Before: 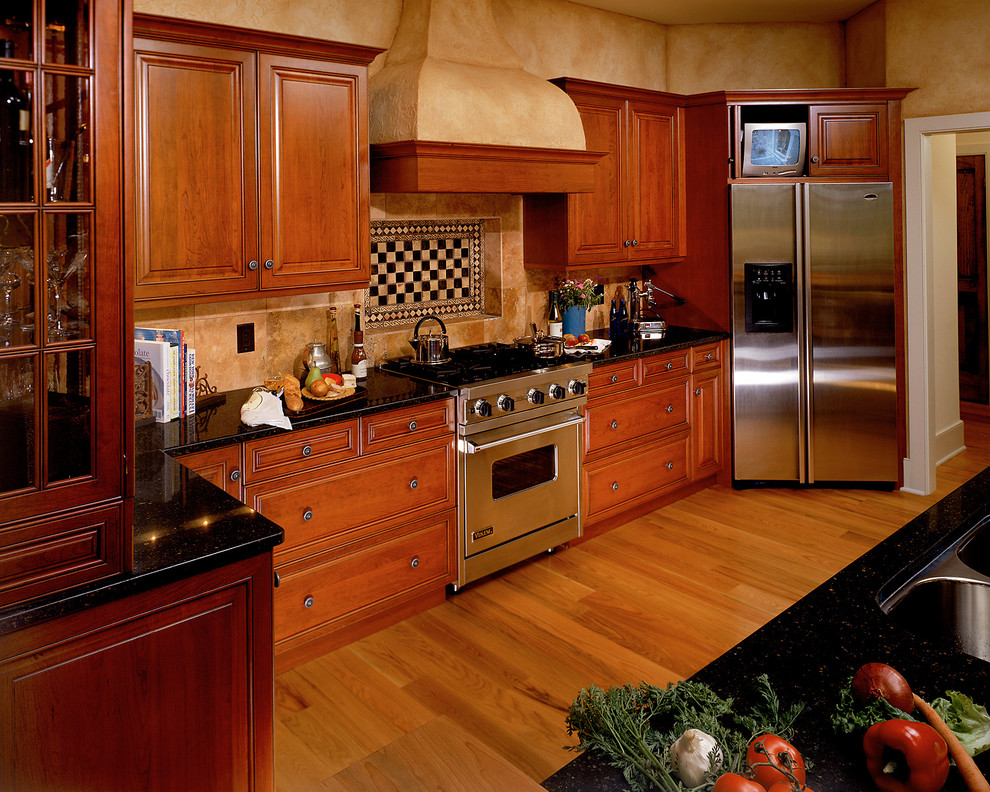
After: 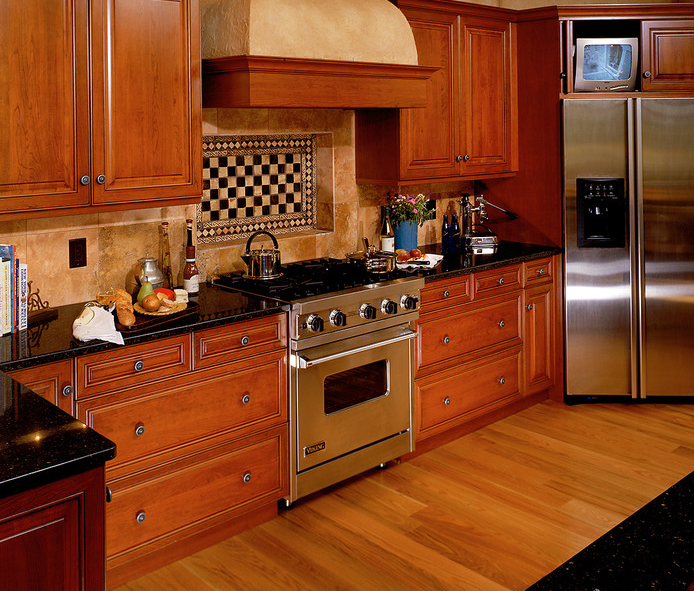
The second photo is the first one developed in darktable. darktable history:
crop and rotate: left 17.019%, top 10.789%, right 12.843%, bottom 14.561%
